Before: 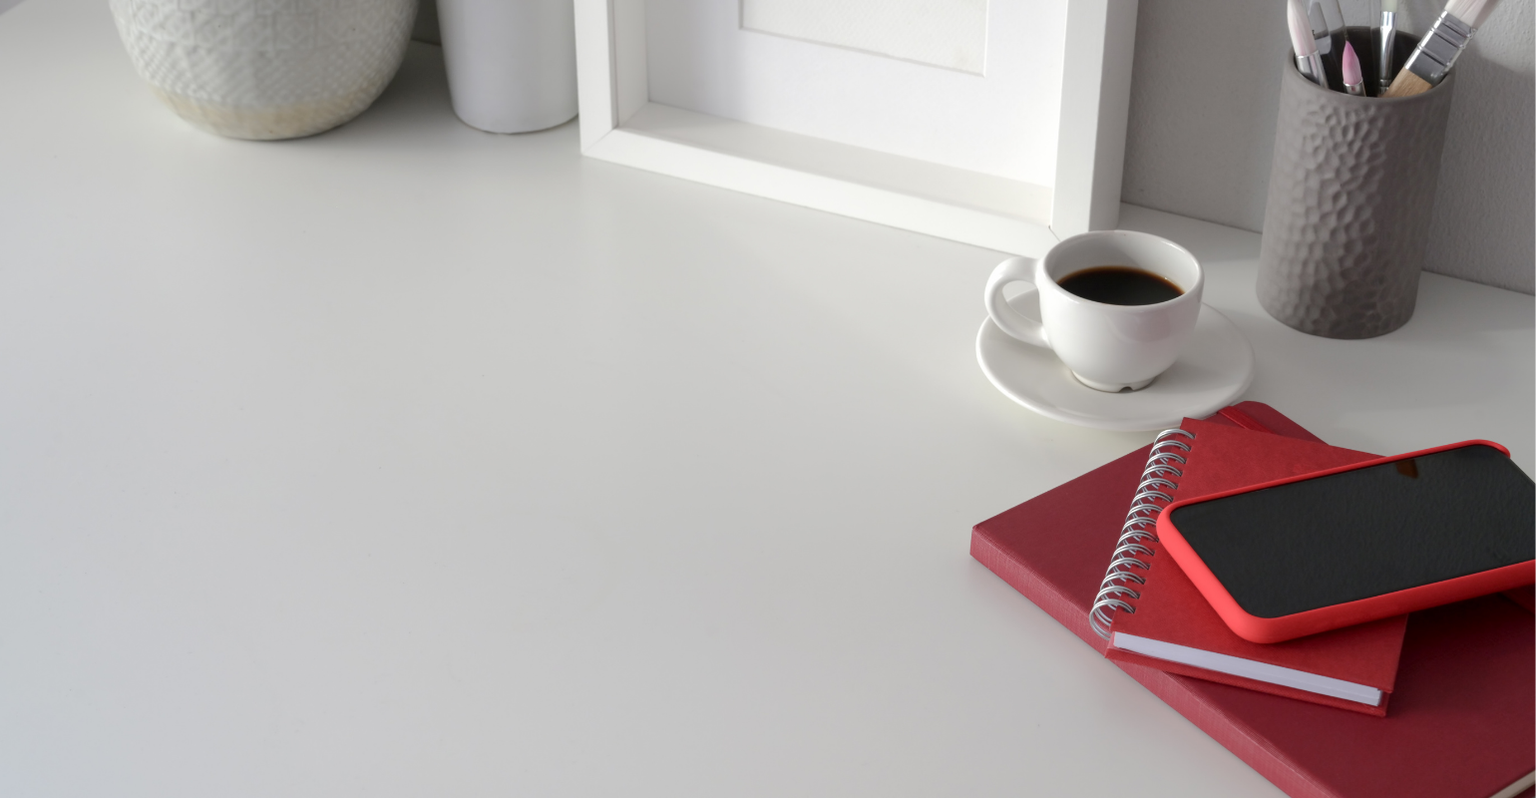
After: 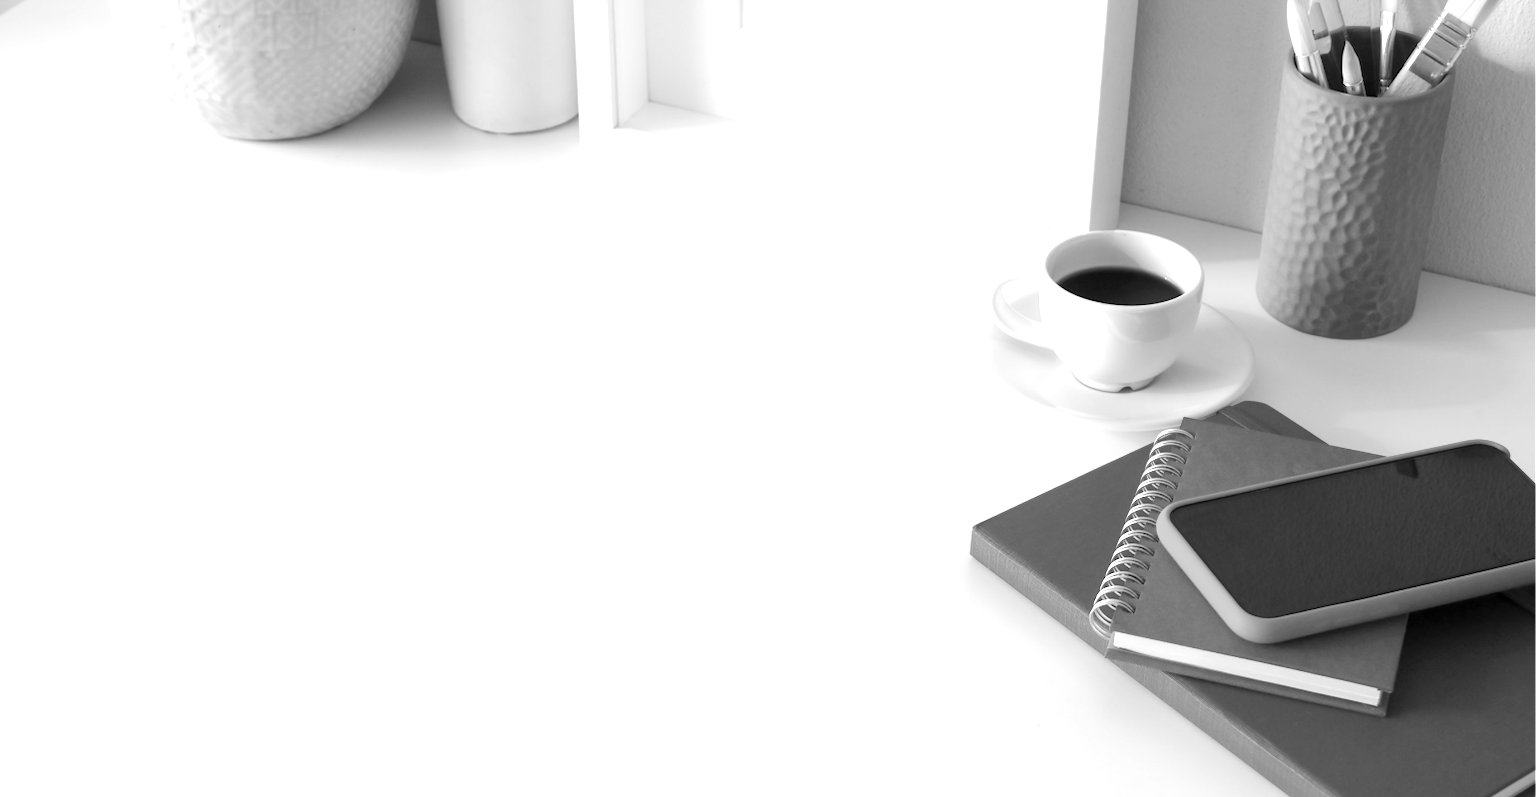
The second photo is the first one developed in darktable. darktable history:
color zones: curves: ch1 [(0, -0.014) (0.143, -0.013) (0.286, -0.013) (0.429, -0.016) (0.571, -0.019) (0.714, -0.015) (0.857, 0.002) (1, -0.014)]
contrast brightness saturation: contrast 0.007, saturation -0.059
exposure: black level correction 0.001, exposure 1.034 EV, compensate exposure bias true, compensate highlight preservation false
